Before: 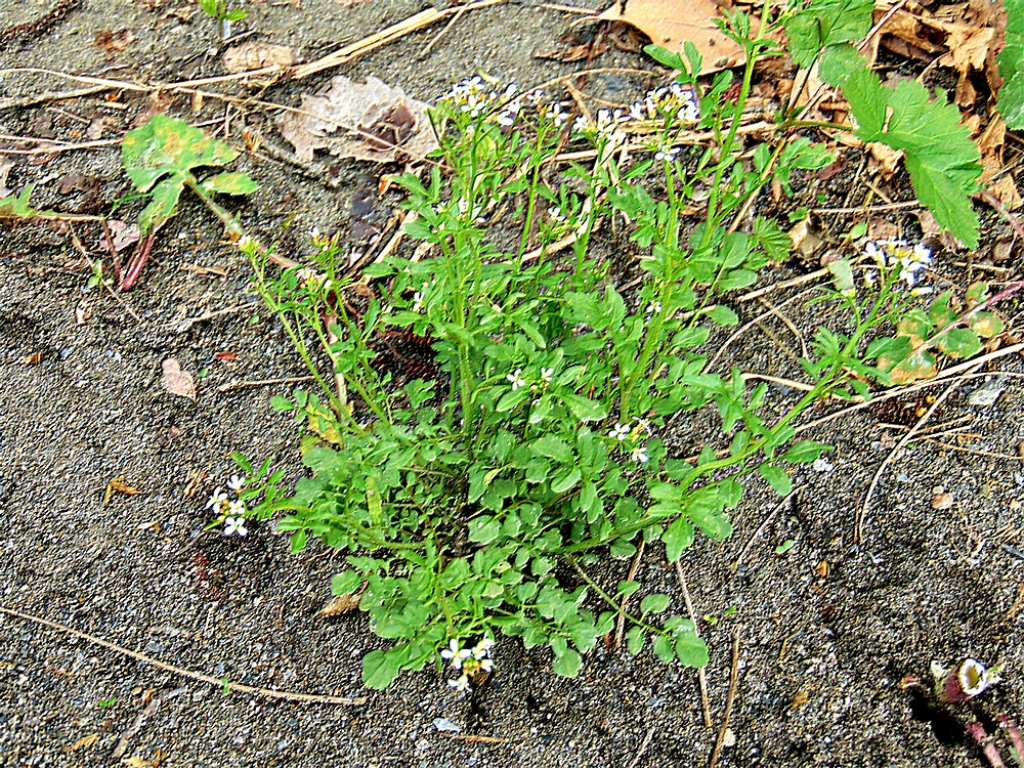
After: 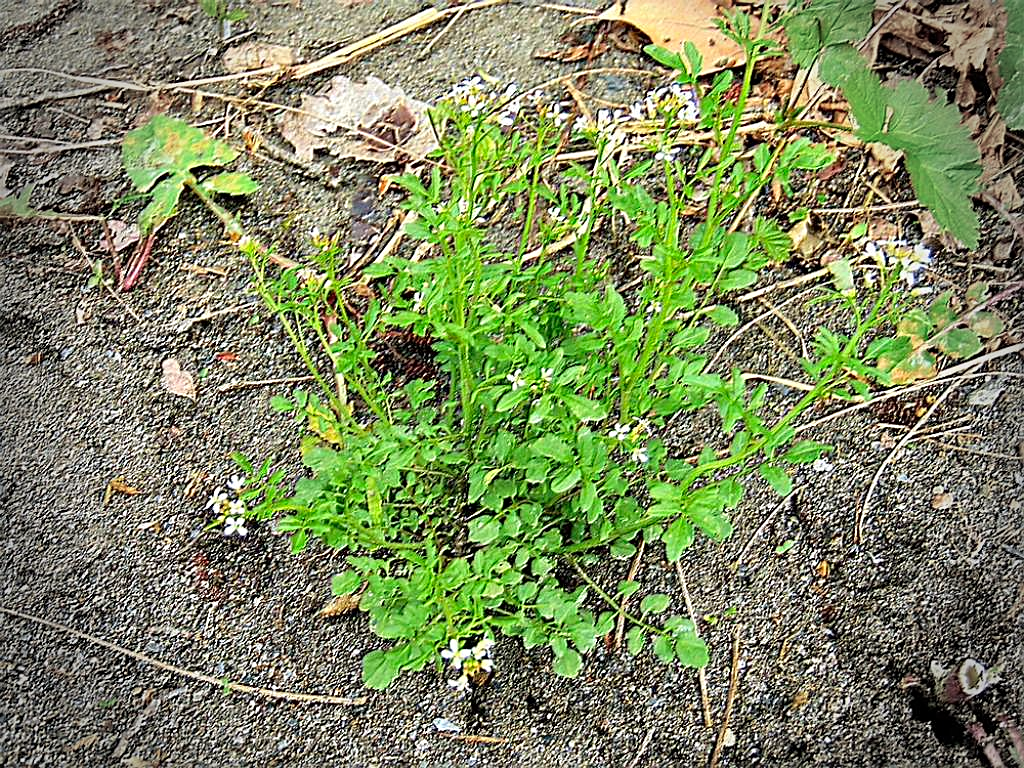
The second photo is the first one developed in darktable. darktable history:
vignetting: fall-off start 76.41%, fall-off radius 26.93%, width/height ratio 0.972
sharpen: on, module defaults
contrast brightness saturation: contrast 0.033, brightness 0.065, saturation 0.128
